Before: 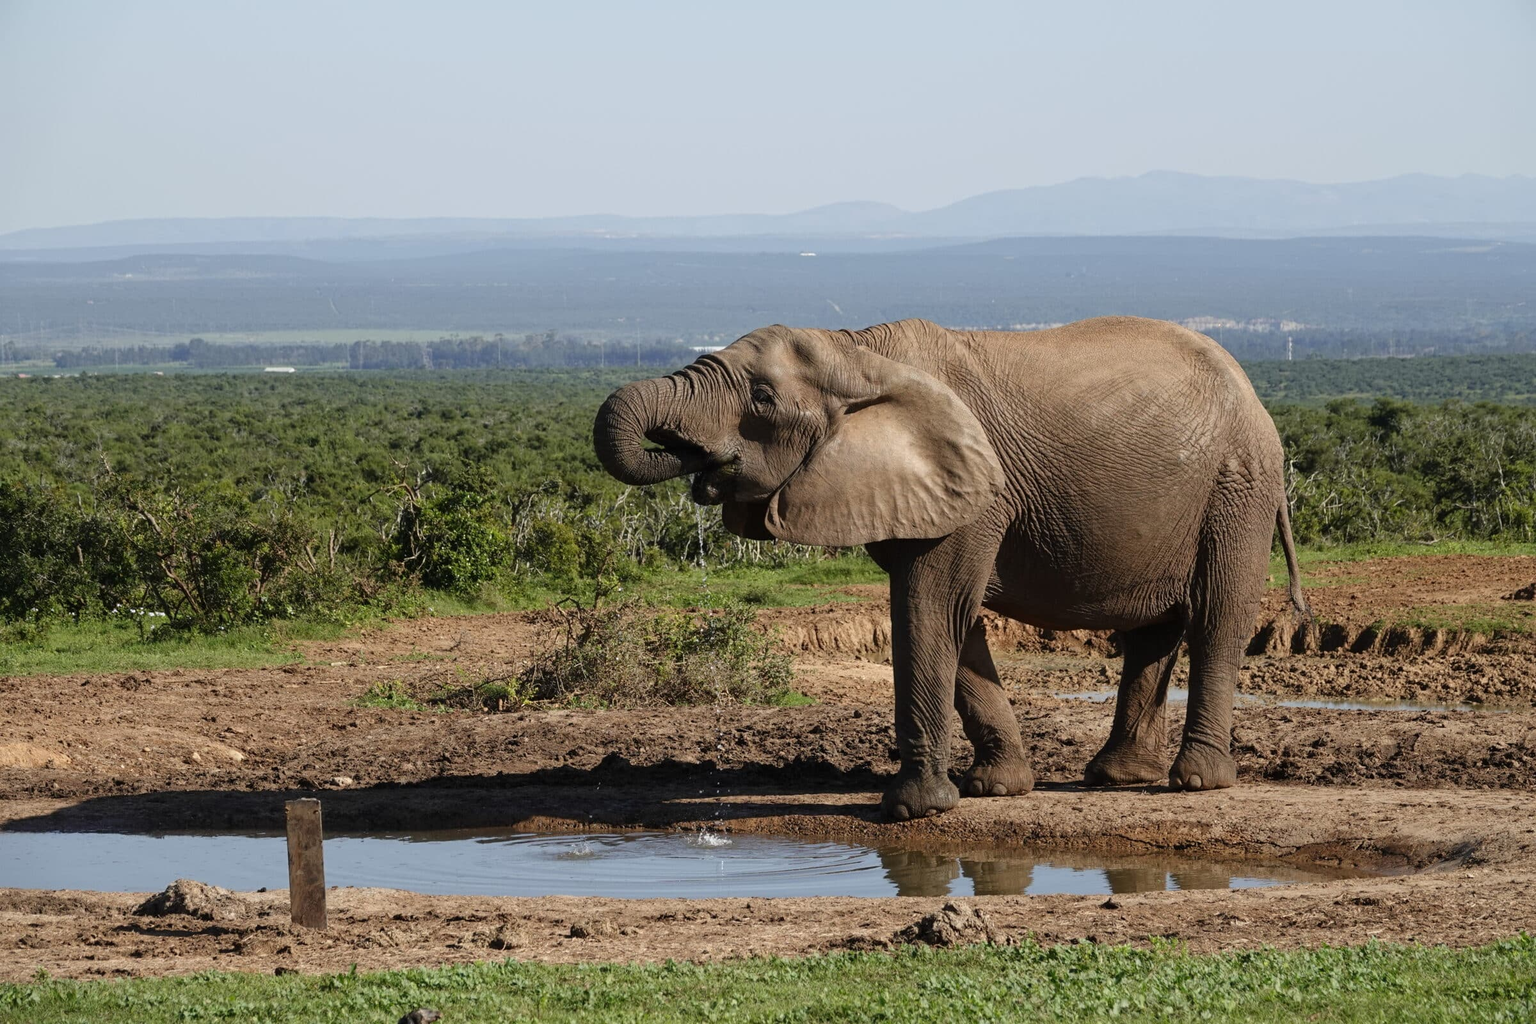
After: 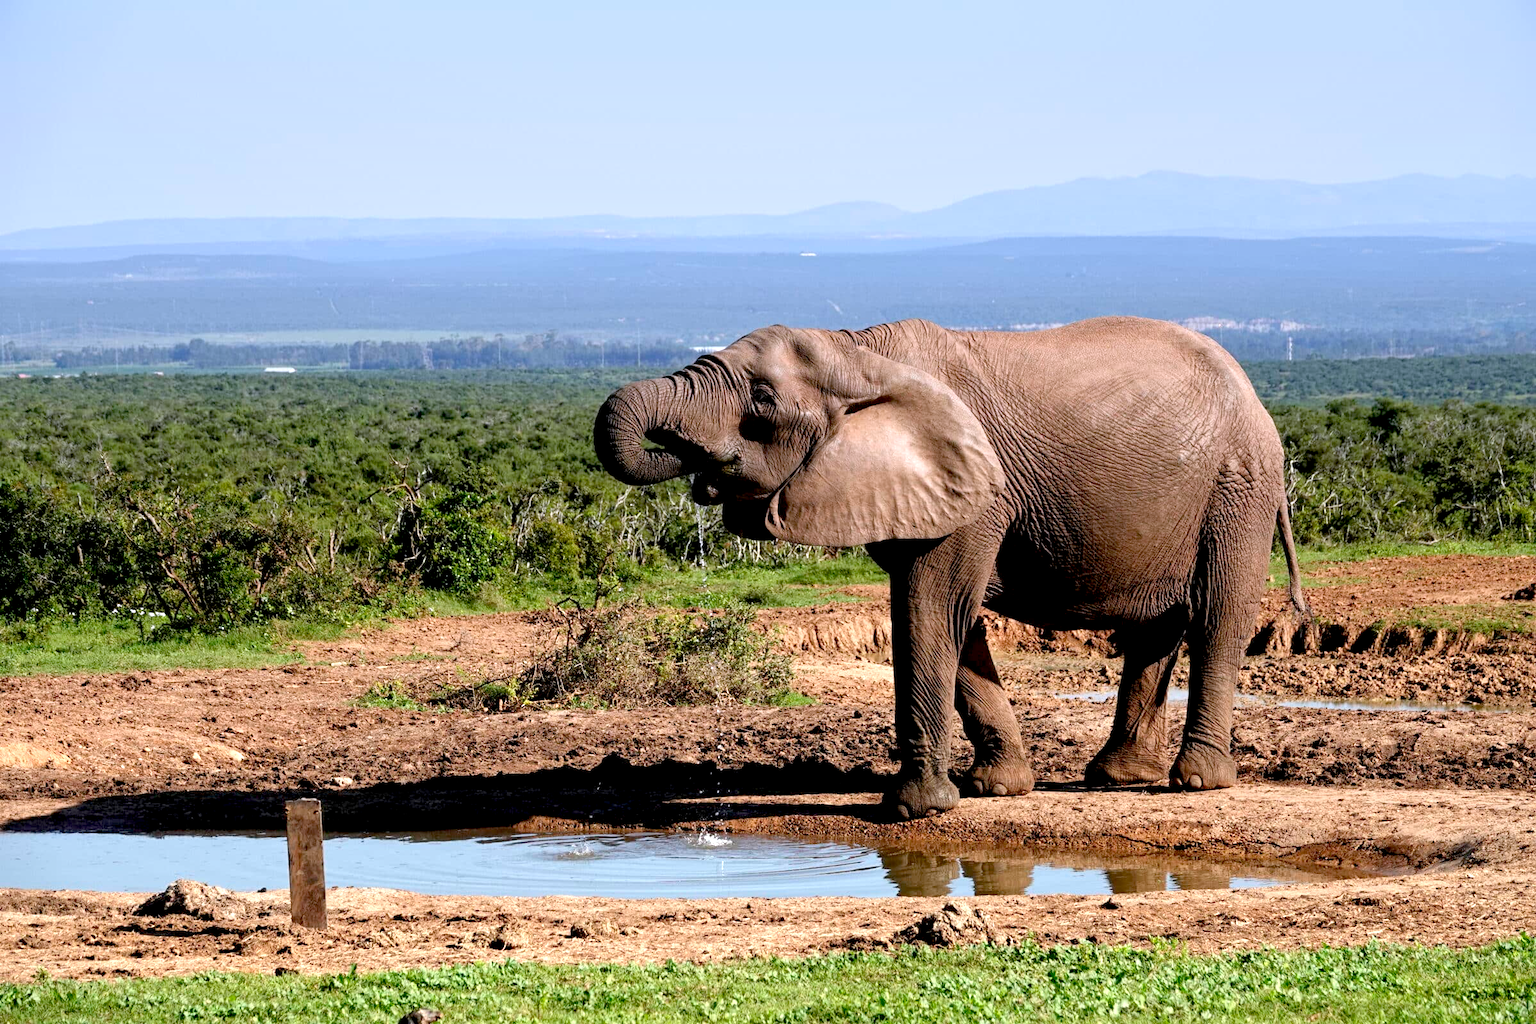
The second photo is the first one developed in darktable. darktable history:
exposure: black level correction 0.01, exposure 1 EV, compensate highlight preservation false
local contrast: mode bilateral grid, contrast 15, coarseness 36, detail 105%, midtone range 0.2
tone equalizer: on, module defaults
graduated density: hue 238.83°, saturation 50%
